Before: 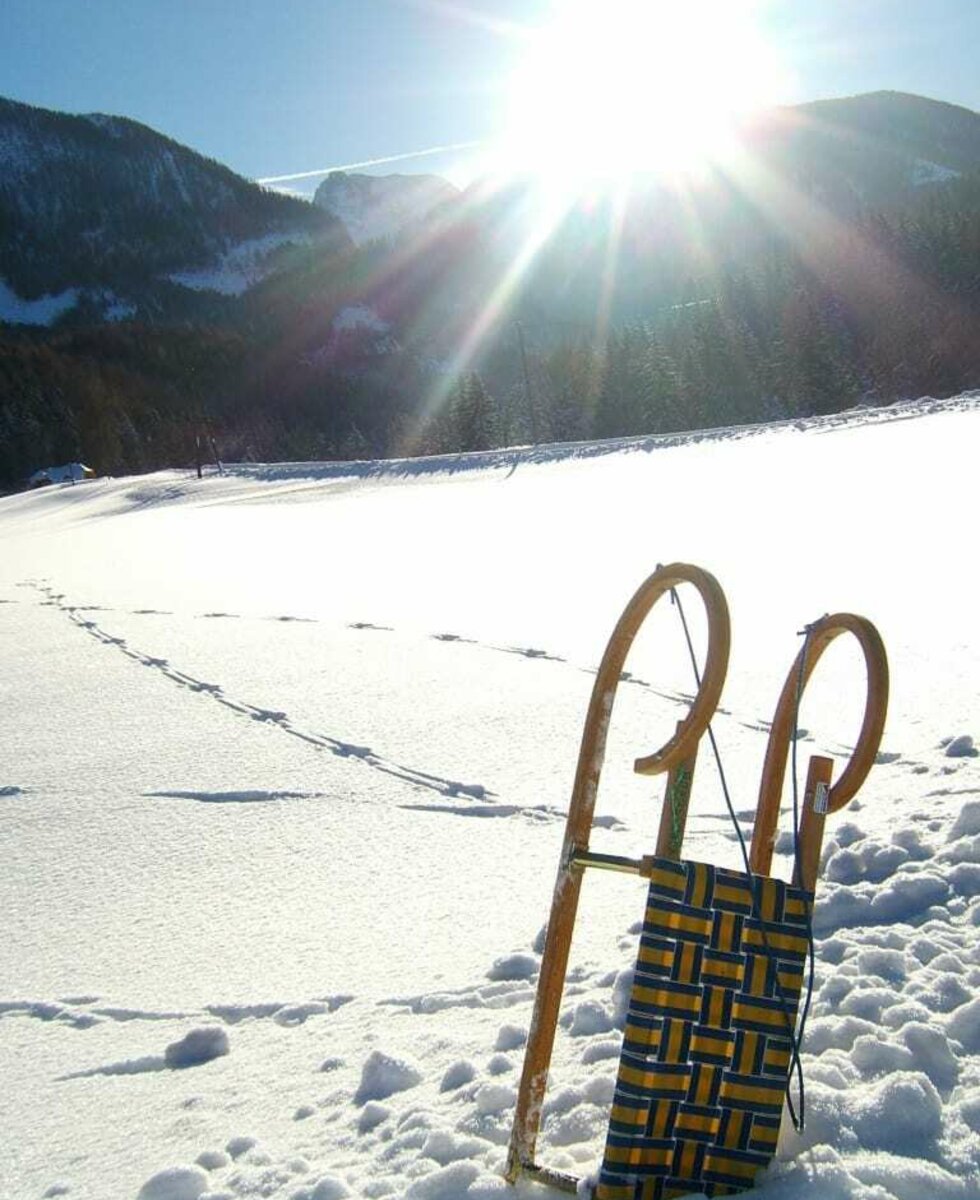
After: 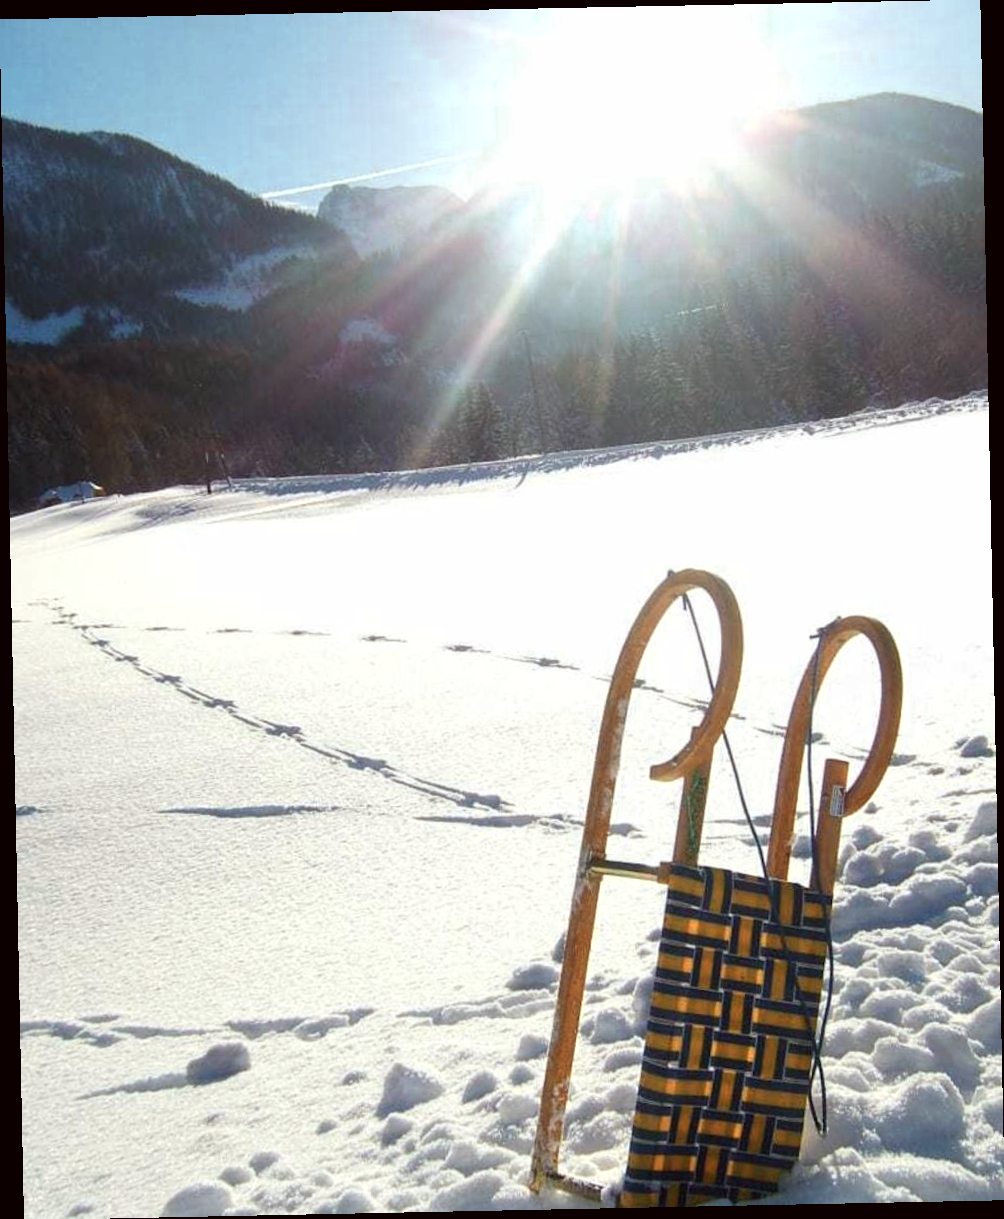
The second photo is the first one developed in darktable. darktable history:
rotate and perspective: rotation -1.17°, automatic cropping off
color balance: mode lift, gamma, gain (sRGB), lift [1, 1.049, 1, 1]
color zones: curves: ch0 [(0.018, 0.548) (0.197, 0.654) (0.425, 0.447) (0.605, 0.658) (0.732, 0.579)]; ch1 [(0.105, 0.531) (0.224, 0.531) (0.386, 0.39) (0.618, 0.456) (0.732, 0.456) (0.956, 0.421)]; ch2 [(0.039, 0.583) (0.215, 0.465) (0.399, 0.544) (0.465, 0.548) (0.614, 0.447) (0.724, 0.43) (0.882, 0.623) (0.956, 0.632)]
